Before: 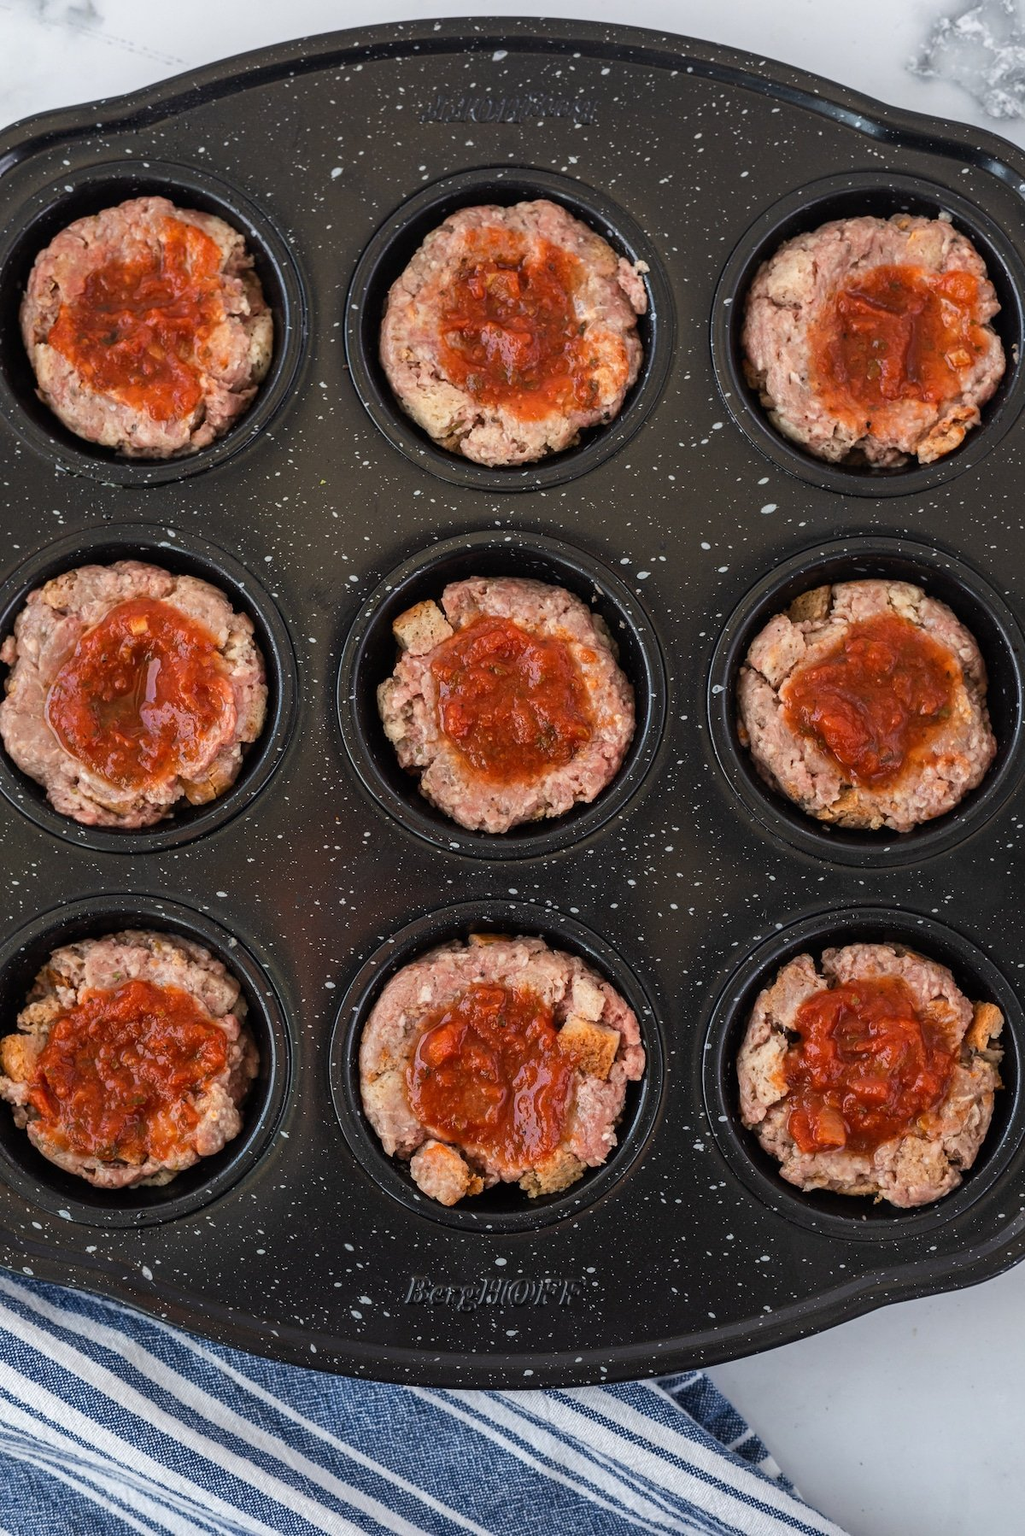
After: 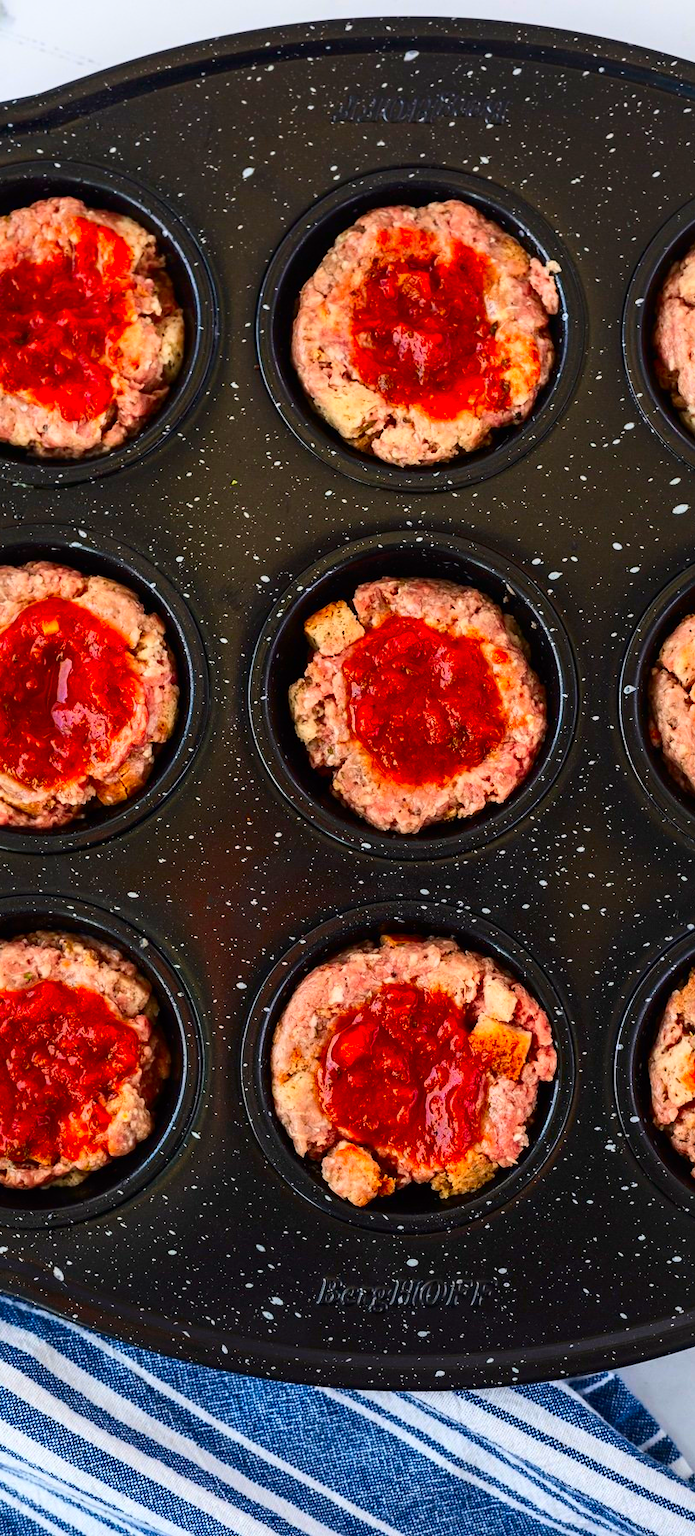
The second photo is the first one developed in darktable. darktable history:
crop and rotate: left 8.702%, right 23.382%
contrast brightness saturation: contrast 0.258, brightness 0.011, saturation 0.887
